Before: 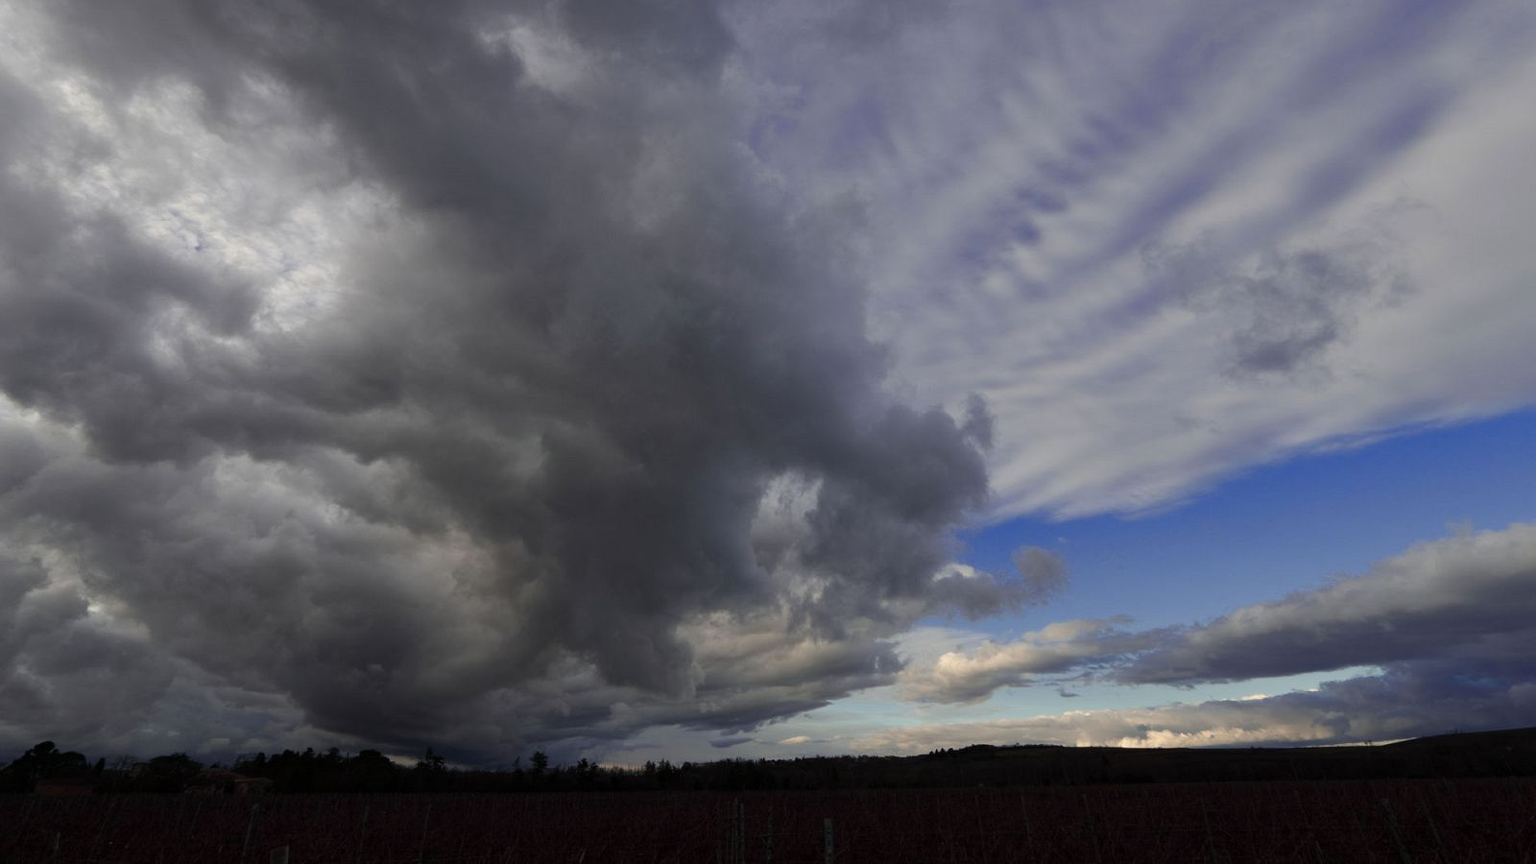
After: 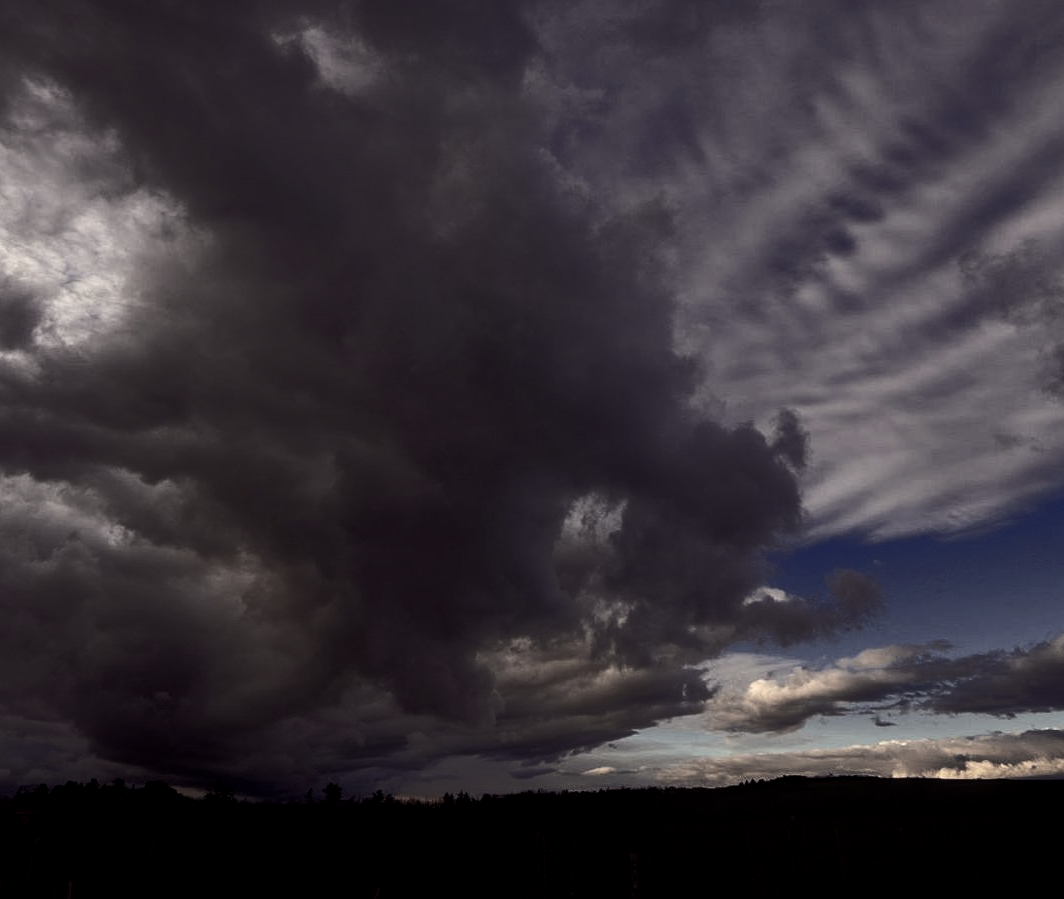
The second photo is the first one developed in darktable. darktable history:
crop and rotate: left 14.324%, right 19.144%
color balance rgb: power › luminance -7.976%, power › chroma 1.337%, power › hue 330.32°, perceptual saturation grading › global saturation 0.281%, perceptual saturation grading › highlights -15.631%, perceptual saturation grading › shadows 24.62%, perceptual brilliance grading › highlights 1.73%, perceptual brilliance grading › mid-tones -50.06%, perceptual brilliance grading › shadows -49.827%
color correction: highlights b* 2.95
sharpen: amount 0.207
local contrast: on, module defaults
